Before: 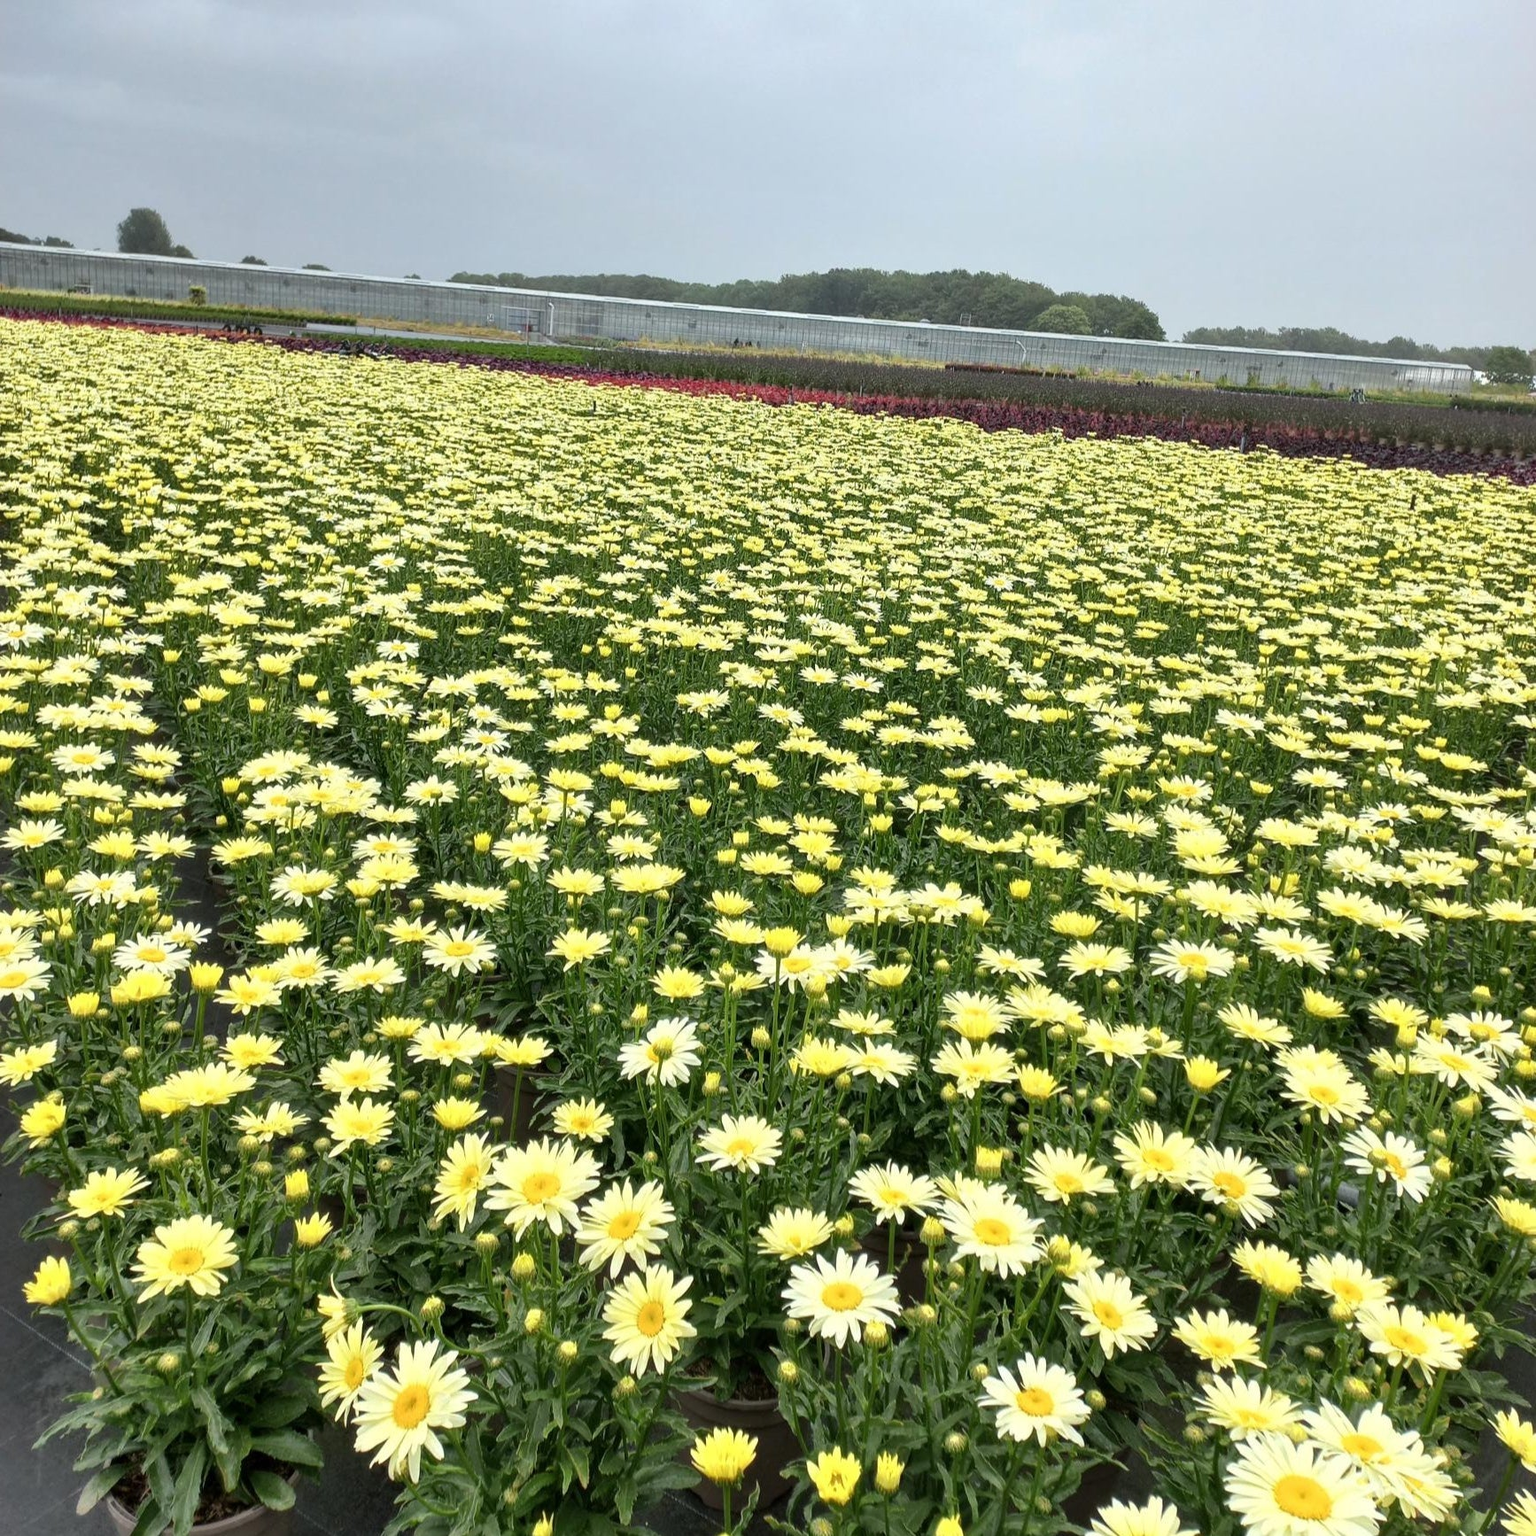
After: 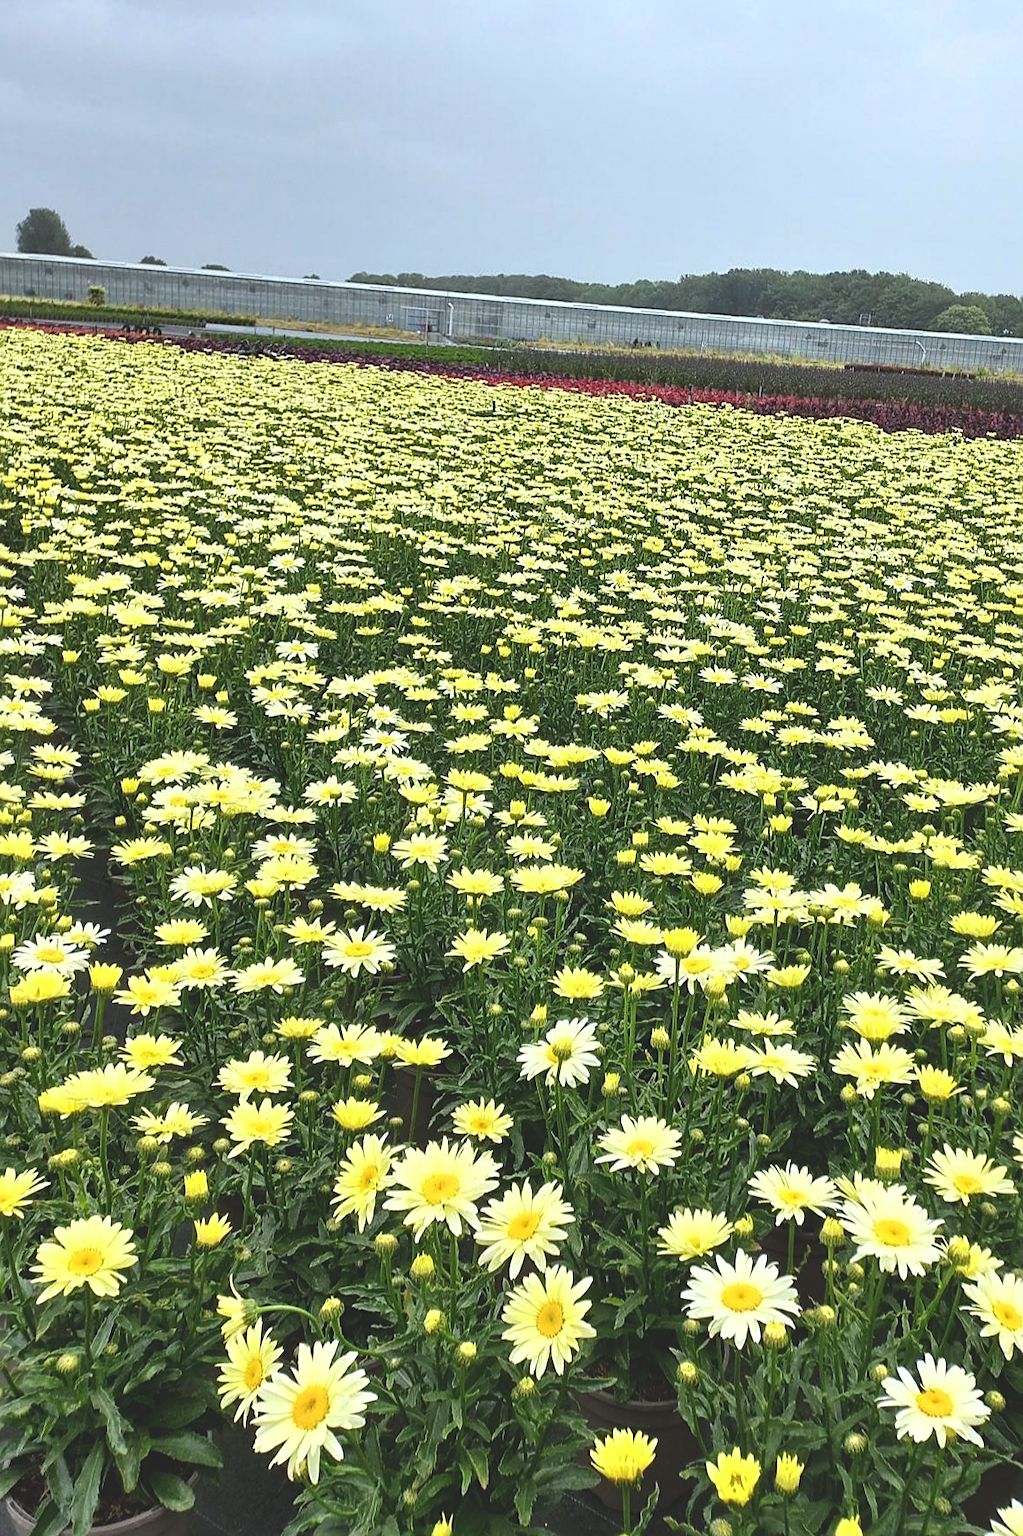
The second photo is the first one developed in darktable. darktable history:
shadows and highlights: shadows 12, white point adjustment 1.2, highlights -0.36, soften with gaussian
white balance: red 0.98, blue 1.034
exposure: black level correction -0.03, compensate highlight preservation false
sharpen: on, module defaults
contrast brightness saturation: contrast 0.13, brightness -0.05, saturation 0.16
crop and rotate: left 6.617%, right 26.717%
